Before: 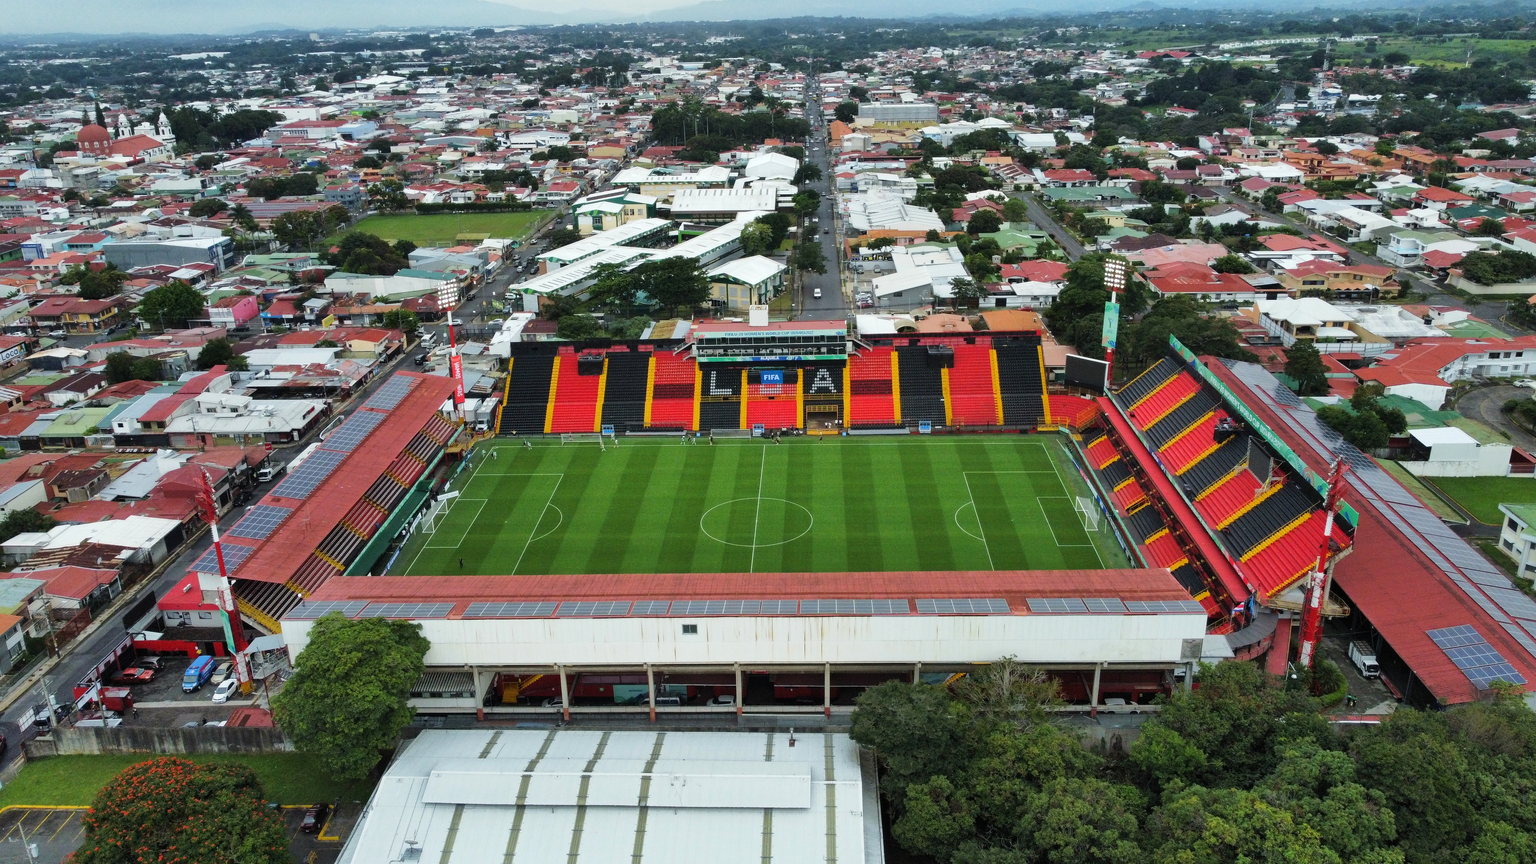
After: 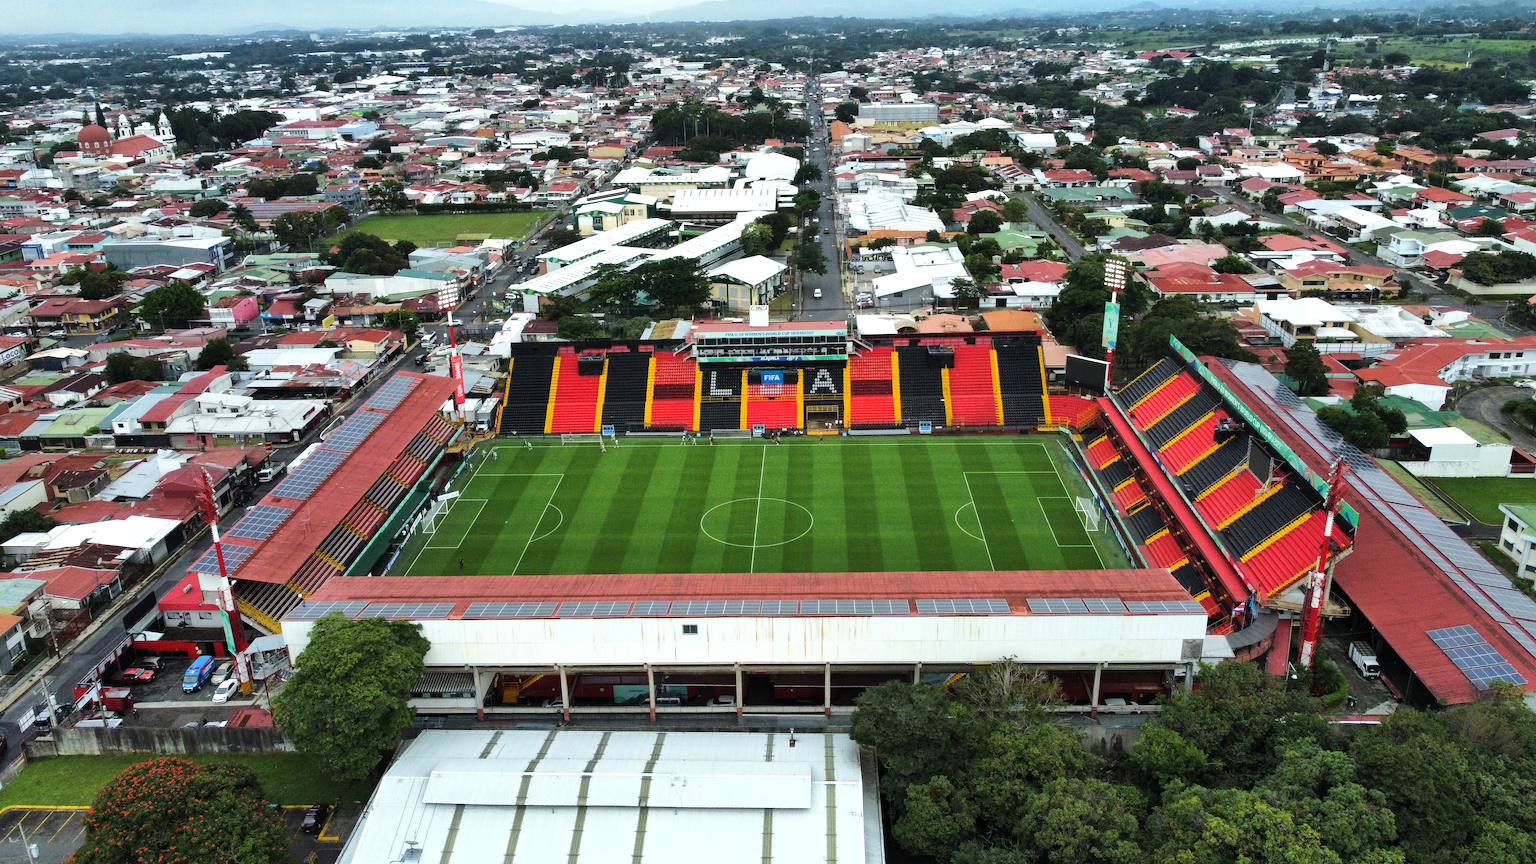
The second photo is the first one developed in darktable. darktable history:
grain: coarseness 0.09 ISO, strength 10%
tone equalizer: -8 EV -0.417 EV, -7 EV -0.389 EV, -6 EV -0.333 EV, -5 EV -0.222 EV, -3 EV 0.222 EV, -2 EV 0.333 EV, -1 EV 0.389 EV, +0 EV 0.417 EV, edges refinement/feathering 500, mask exposure compensation -1.57 EV, preserve details no
